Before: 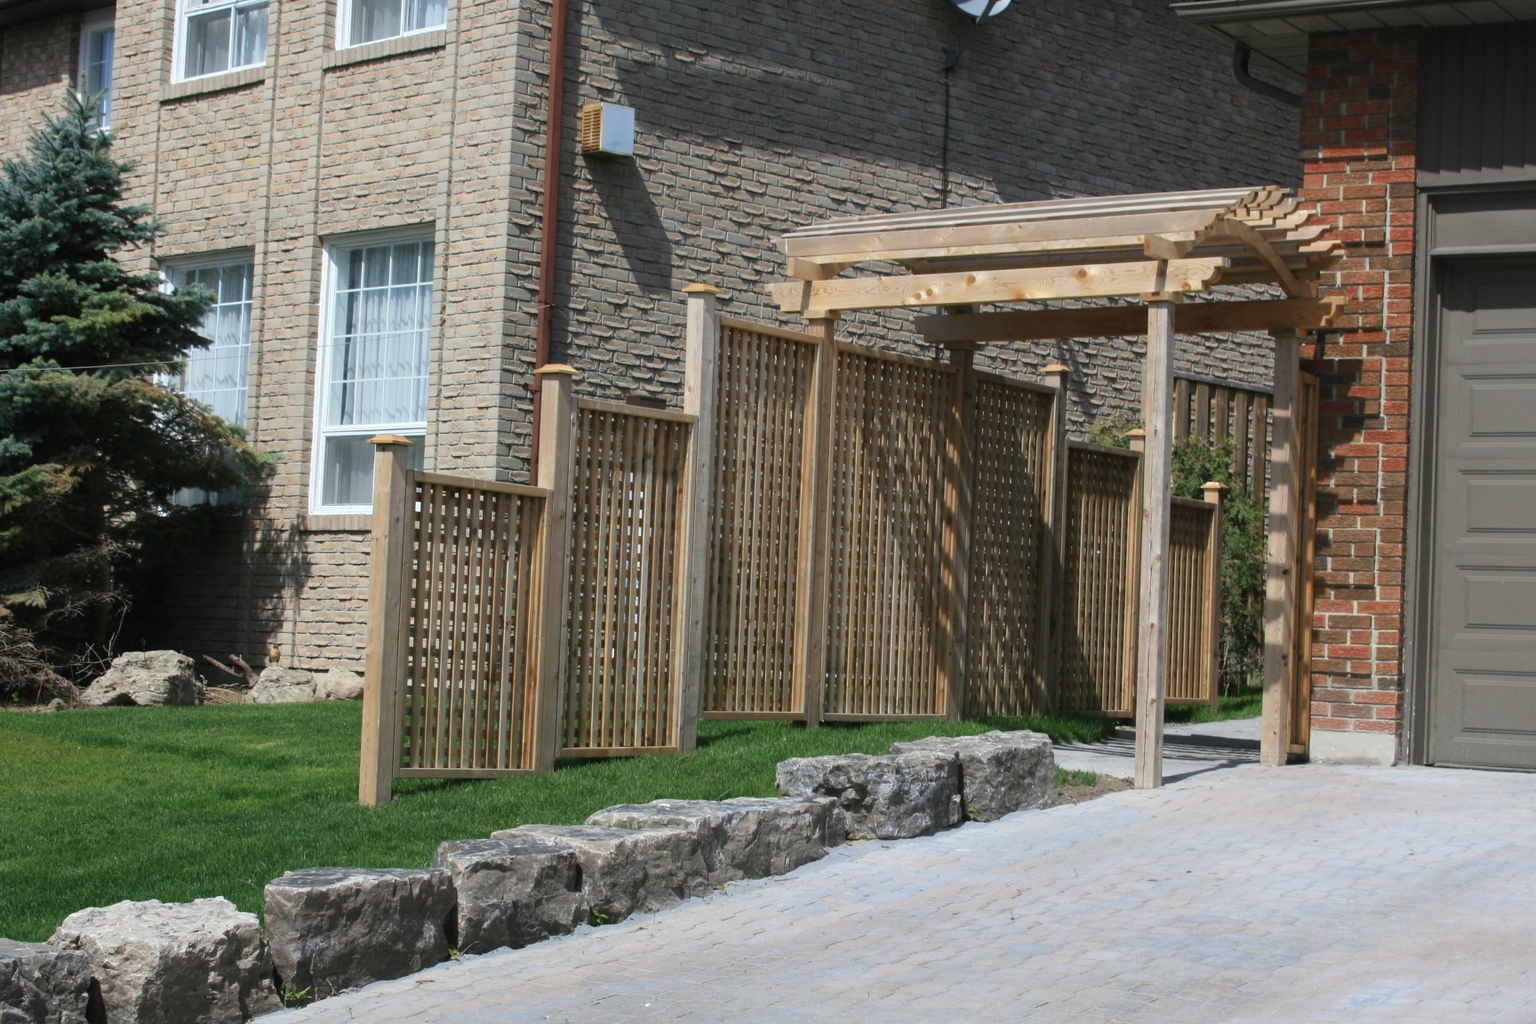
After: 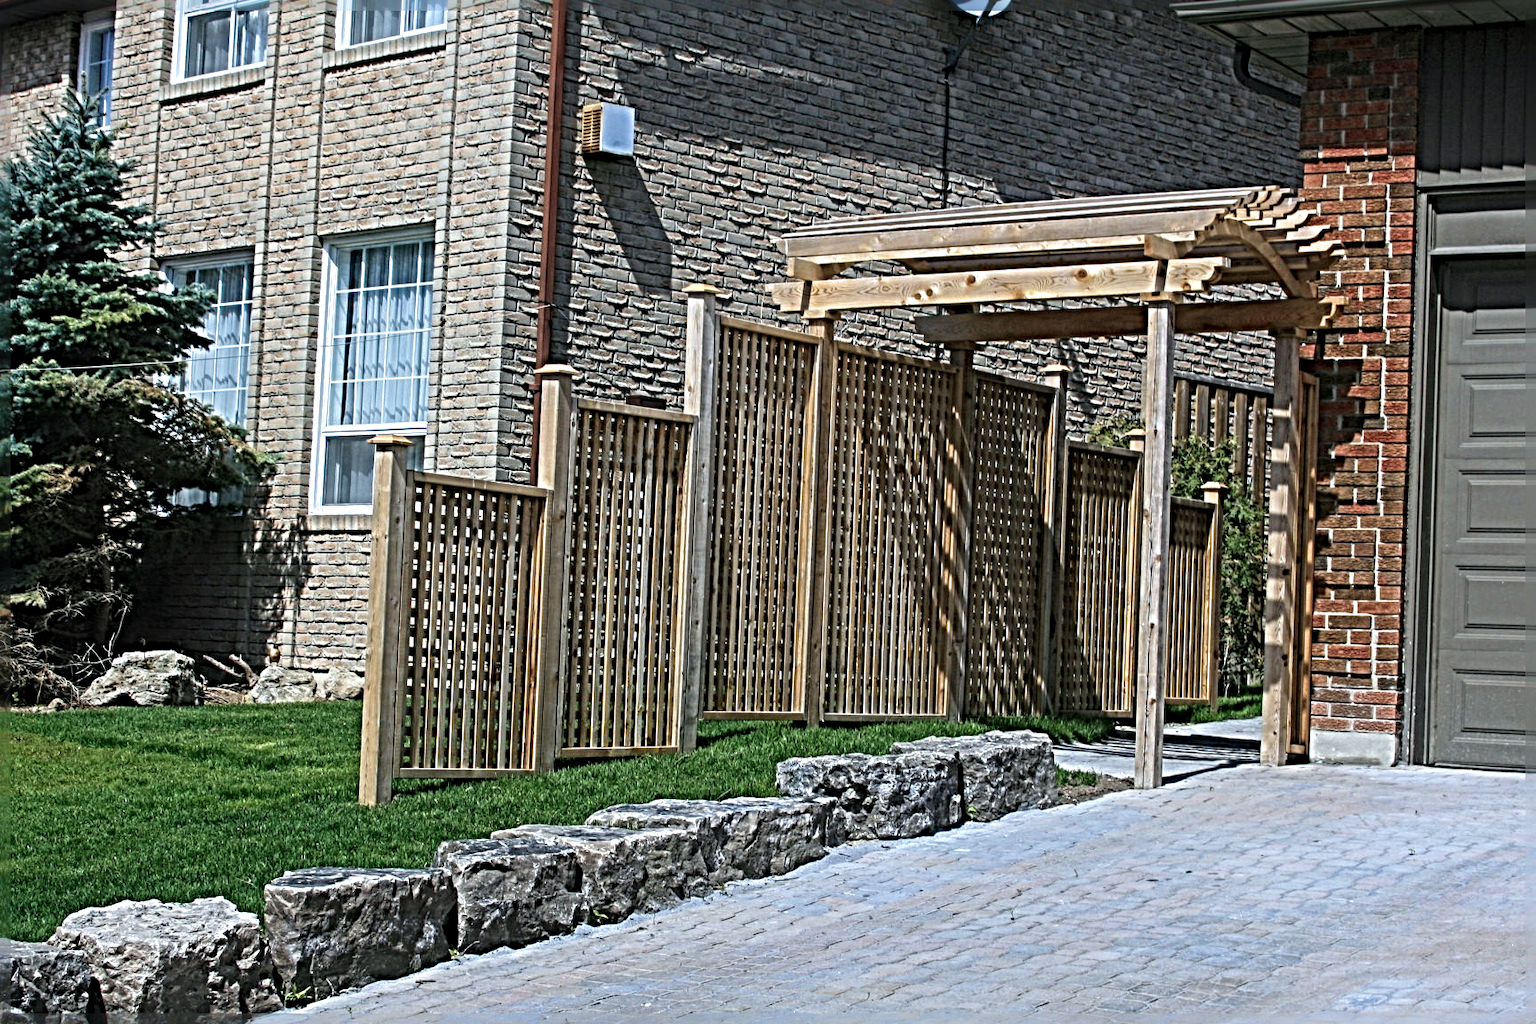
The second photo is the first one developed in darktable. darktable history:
velvia: on, module defaults
white balance: red 0.967, blue 1.049
sharpen: radius 6.3, amount 1.8, threshold 0
local contrast: on, module defaults
